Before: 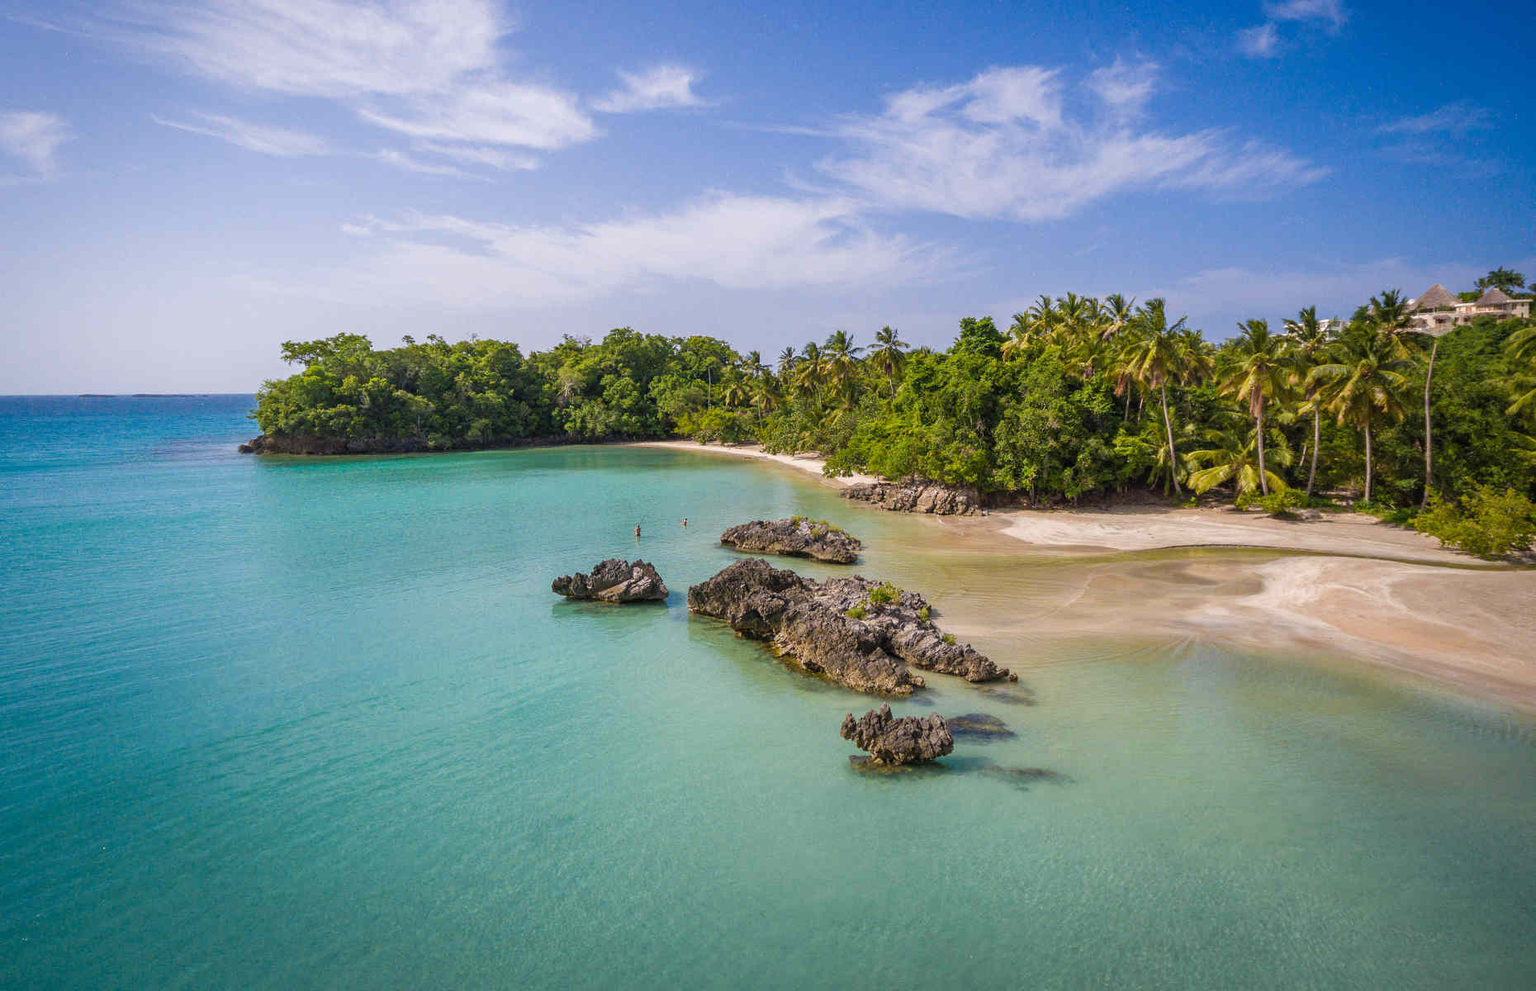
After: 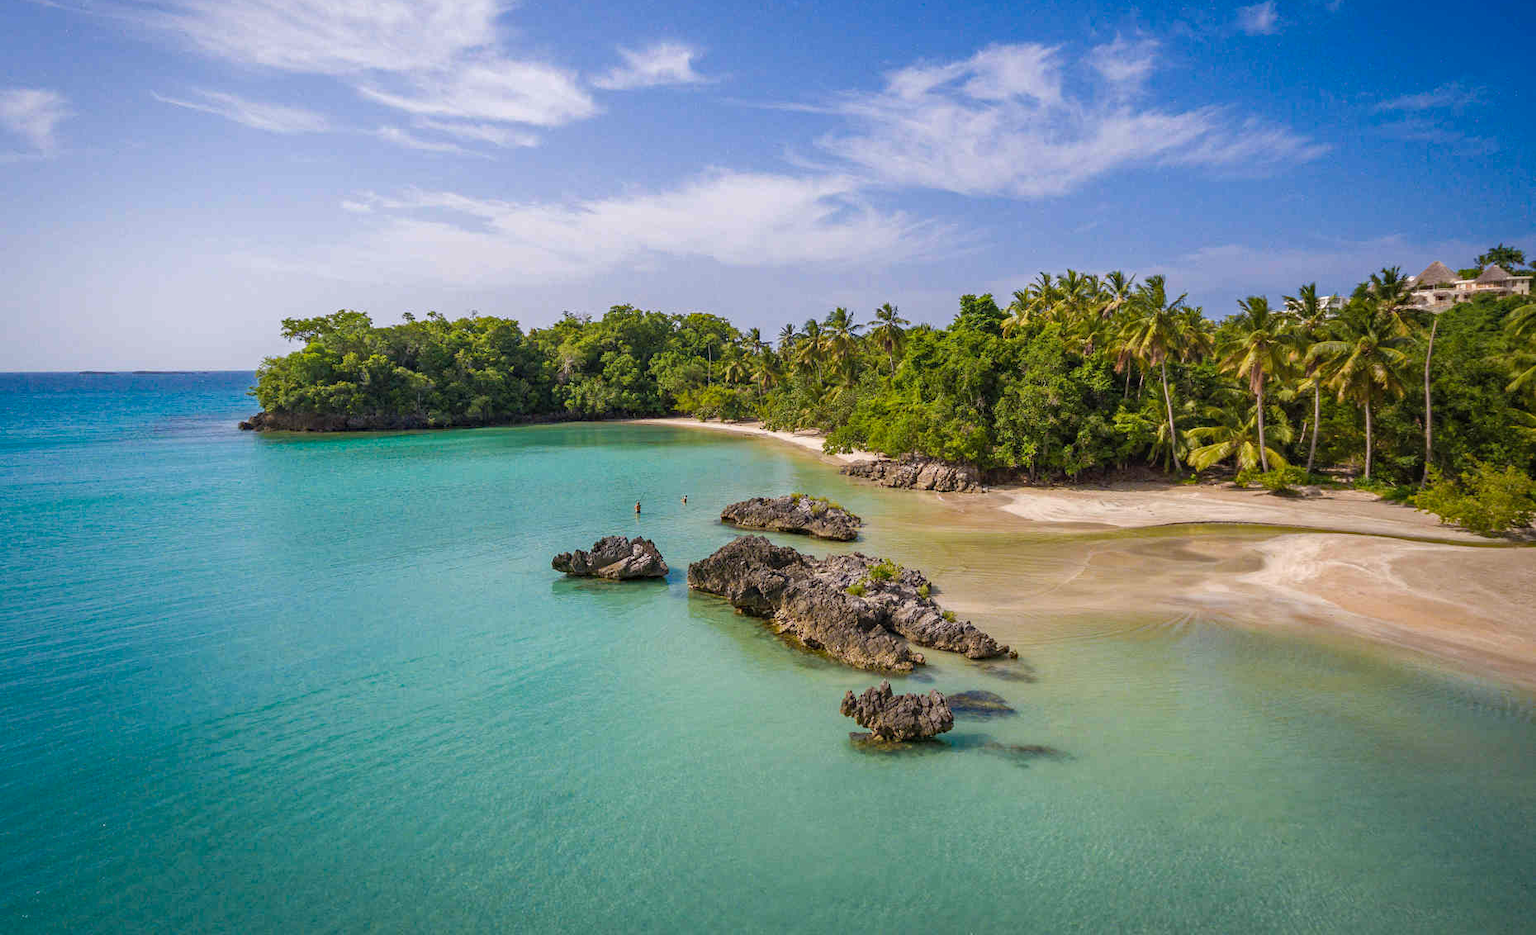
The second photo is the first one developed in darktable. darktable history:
crop and rotate: top 2.366%, bottom 3.193%
haze removal: compatibility mode true, adaptive false
